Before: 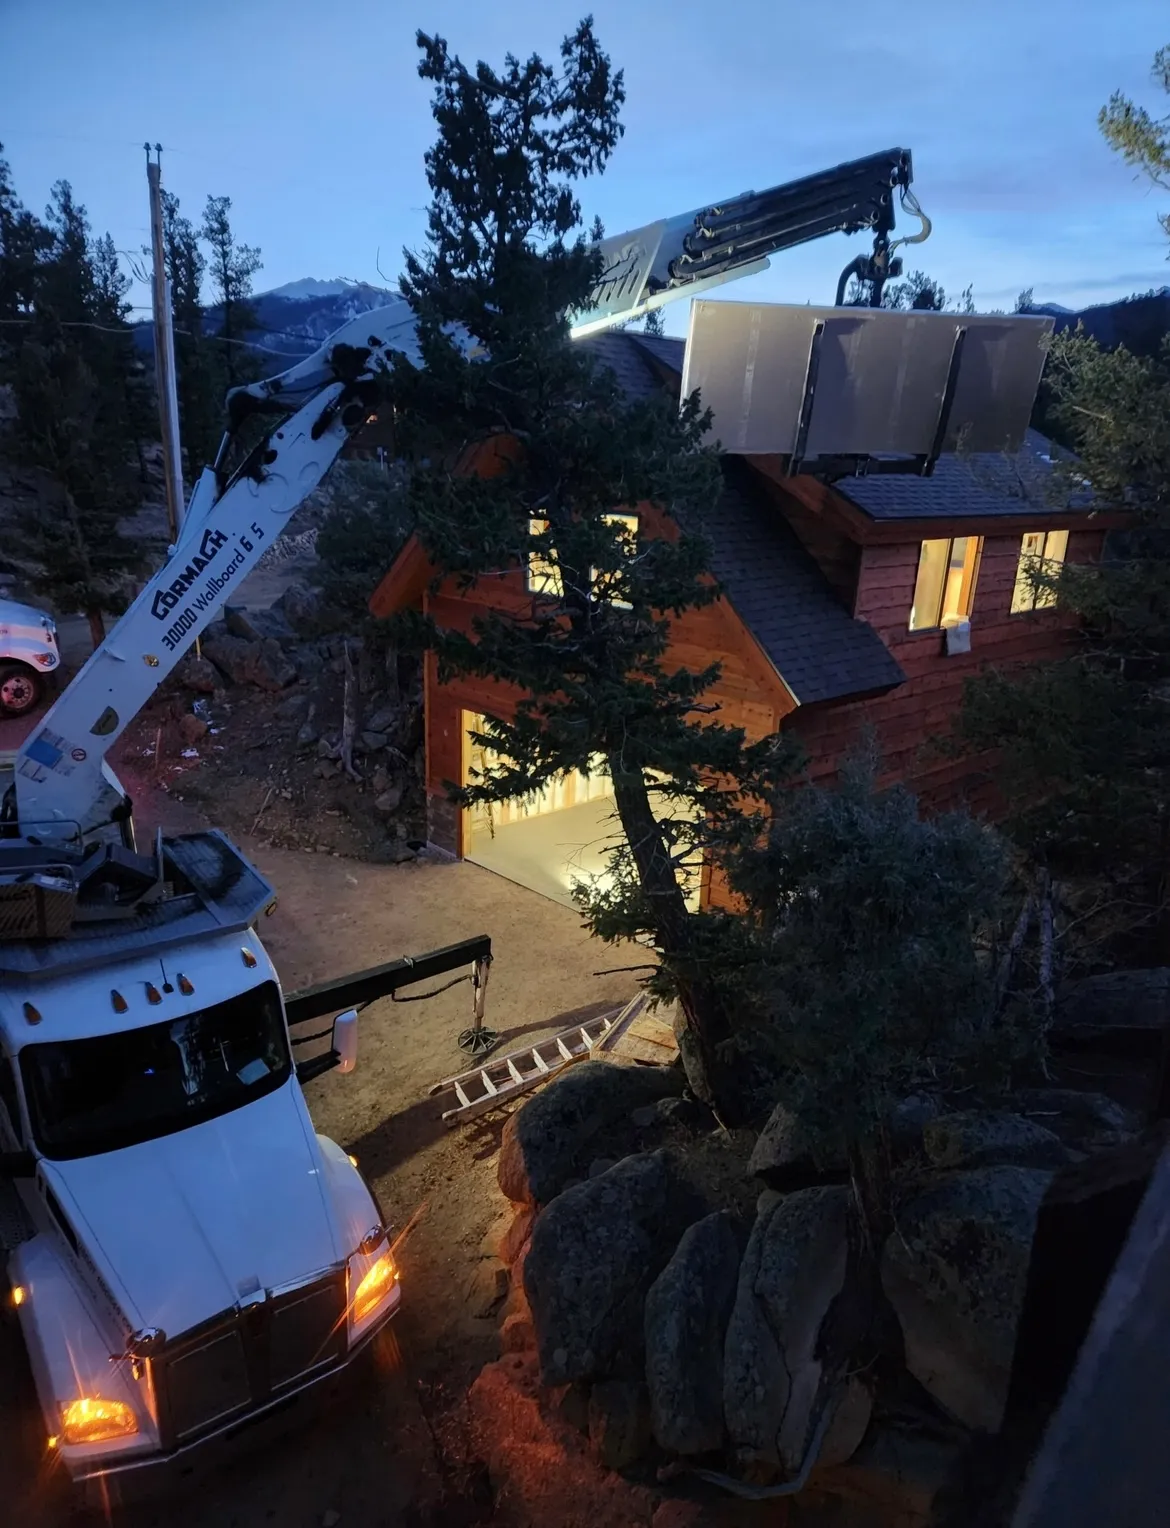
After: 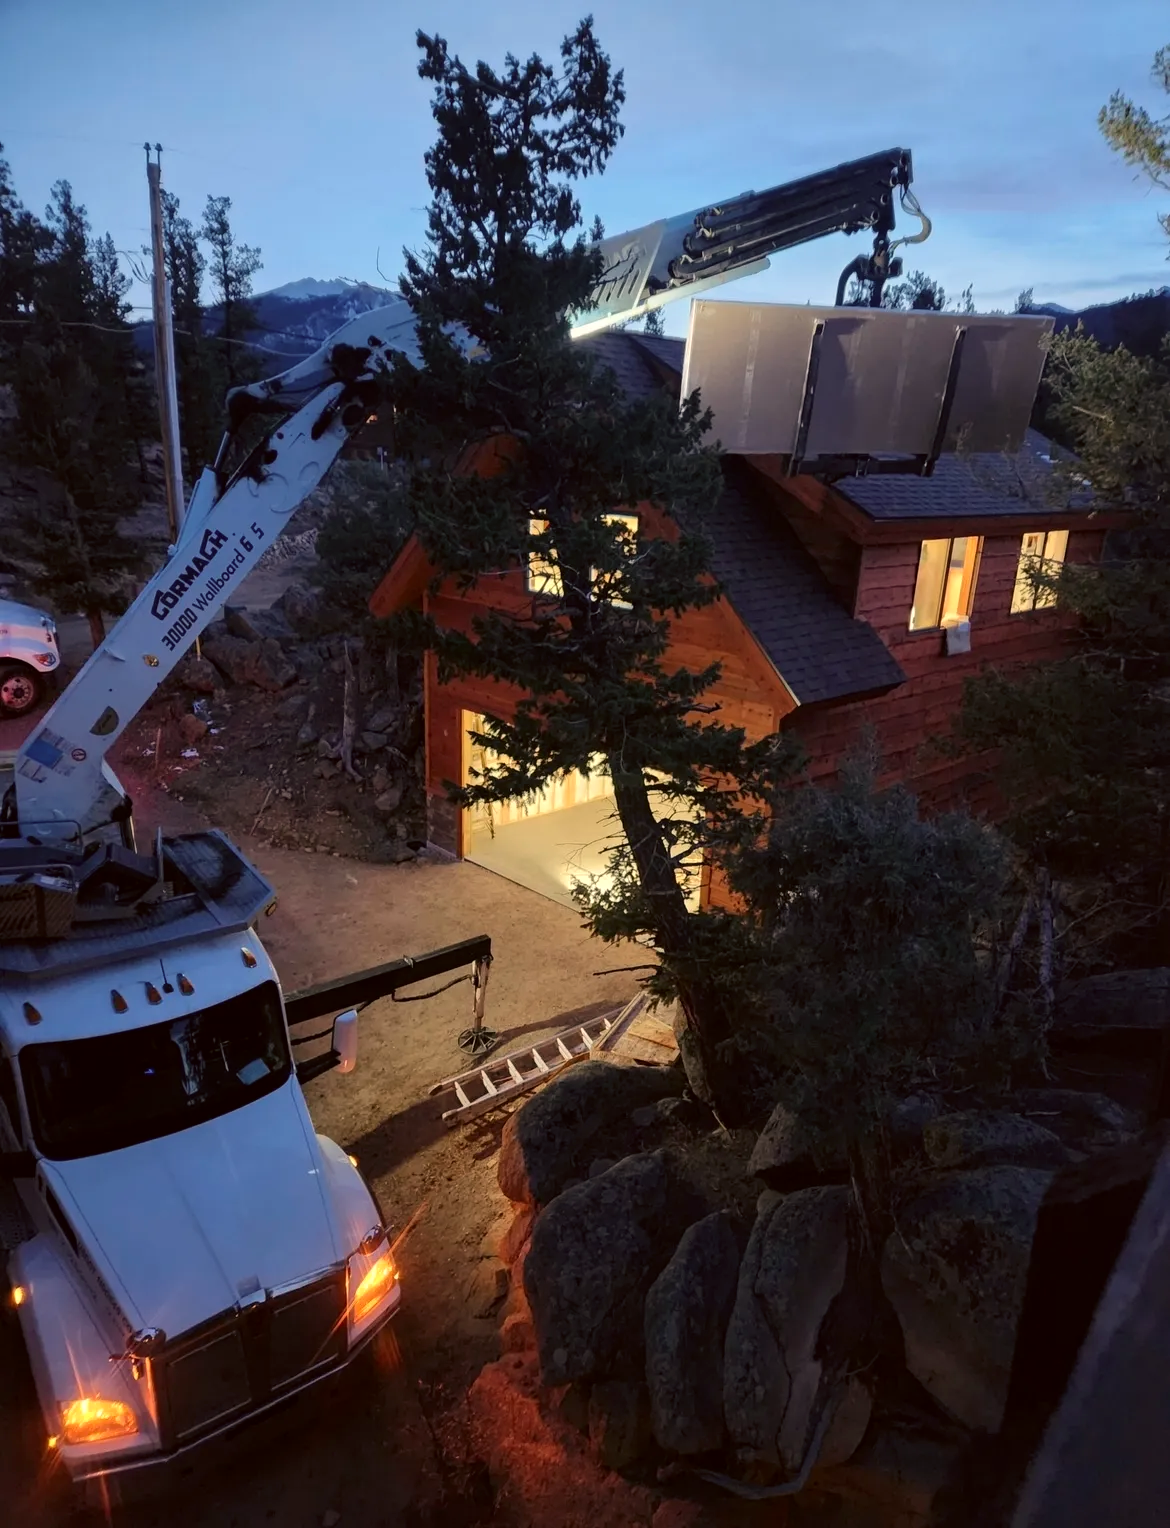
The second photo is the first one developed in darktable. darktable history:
color correction: highlights a* -4.98, highlights b* -3.76, shadows a* 3.83, shadows b* 4.08
white balance: red 1.127, blue 0.943
